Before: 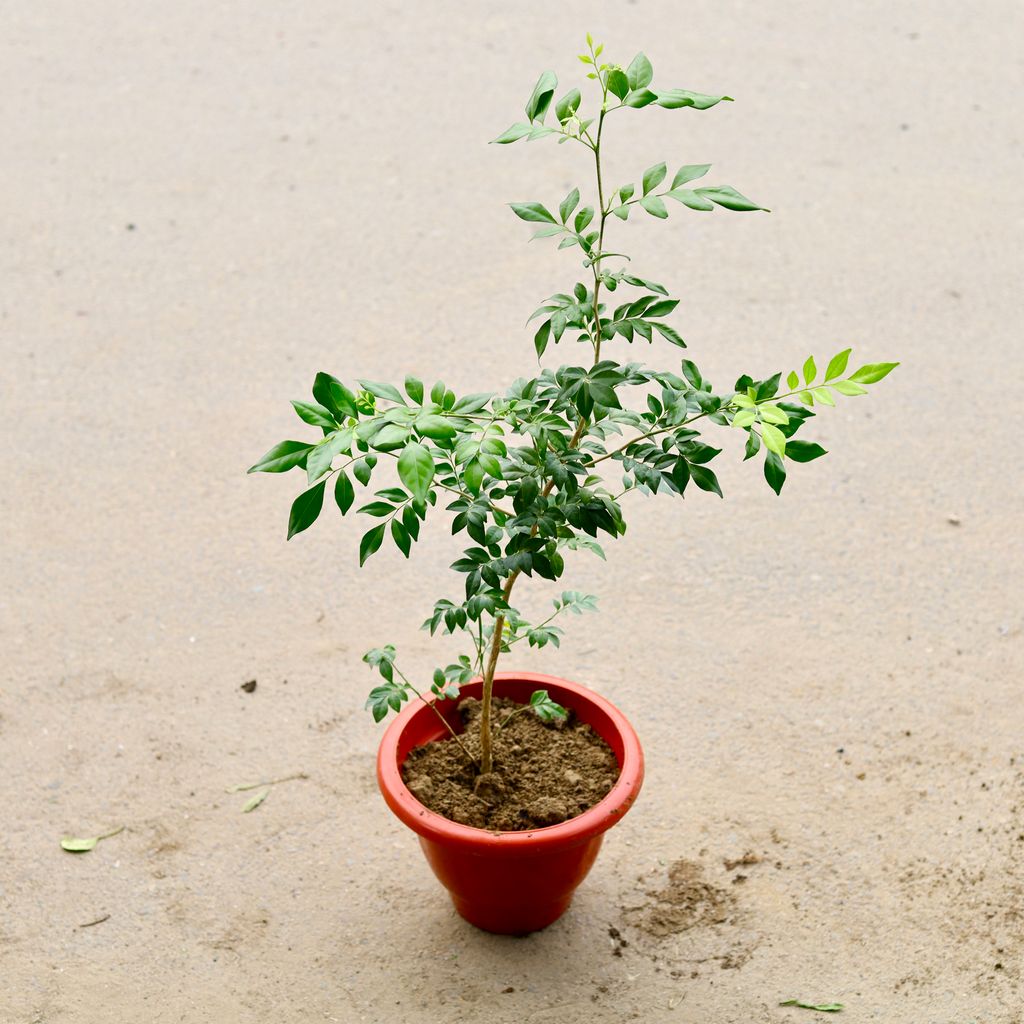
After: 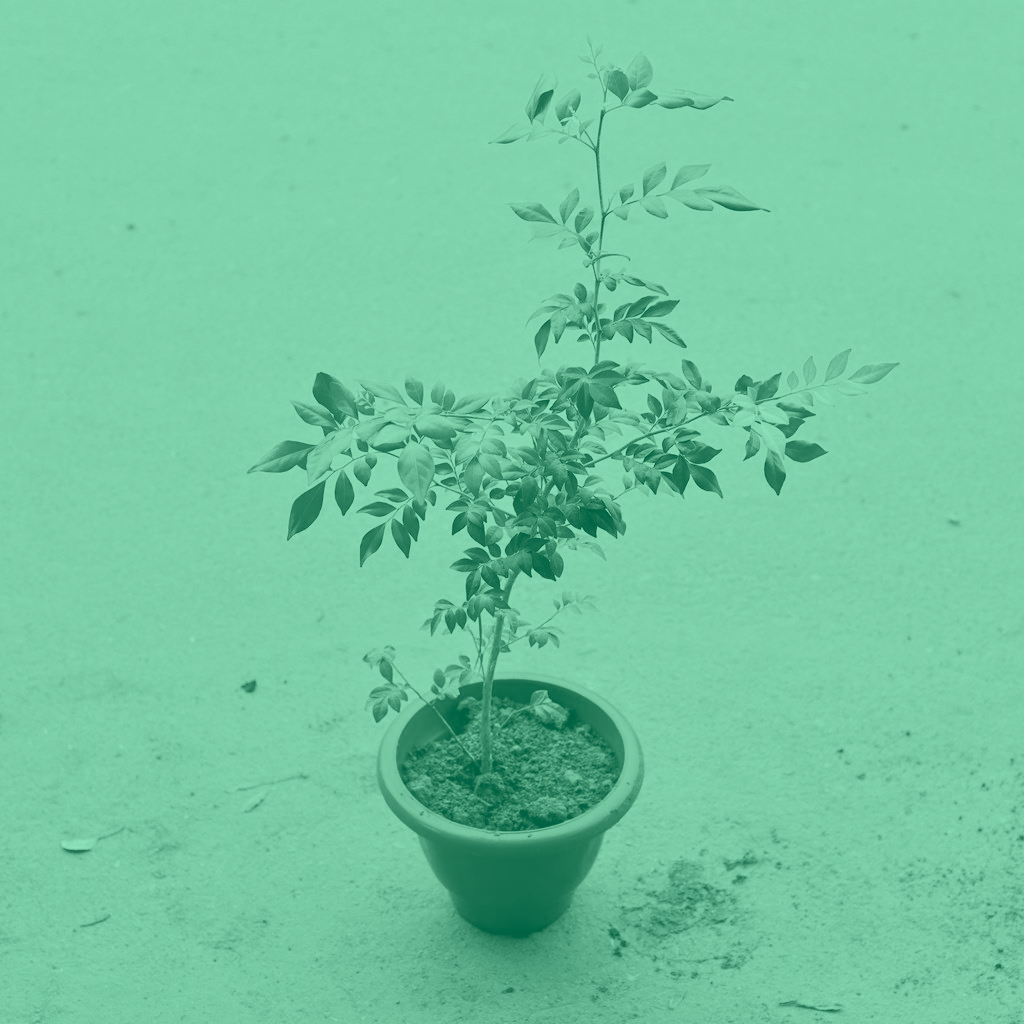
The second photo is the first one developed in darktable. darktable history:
color balance rgb: linear chroma grading › shadows -8%, linear chroma grading › global chroma 10%, perceptual saturation grading › global saturation 2%, perceptual saturation grading › highlights -2%, perceptual saturation grading › mid-tones 4%, perceptual saturation grading › shadows 8%, perceptual brilliance grading › global brilliance 2%, perceptual brilliance grading › highlights -4%, global vibrance 16%, saturation formula JzAzBz (2021)
rgb curve: mode RGB, independent channels
colorize: hue 147.6°, saturation 65%, lightness 21.64%
white balance: red 1.009, blue 0.985
